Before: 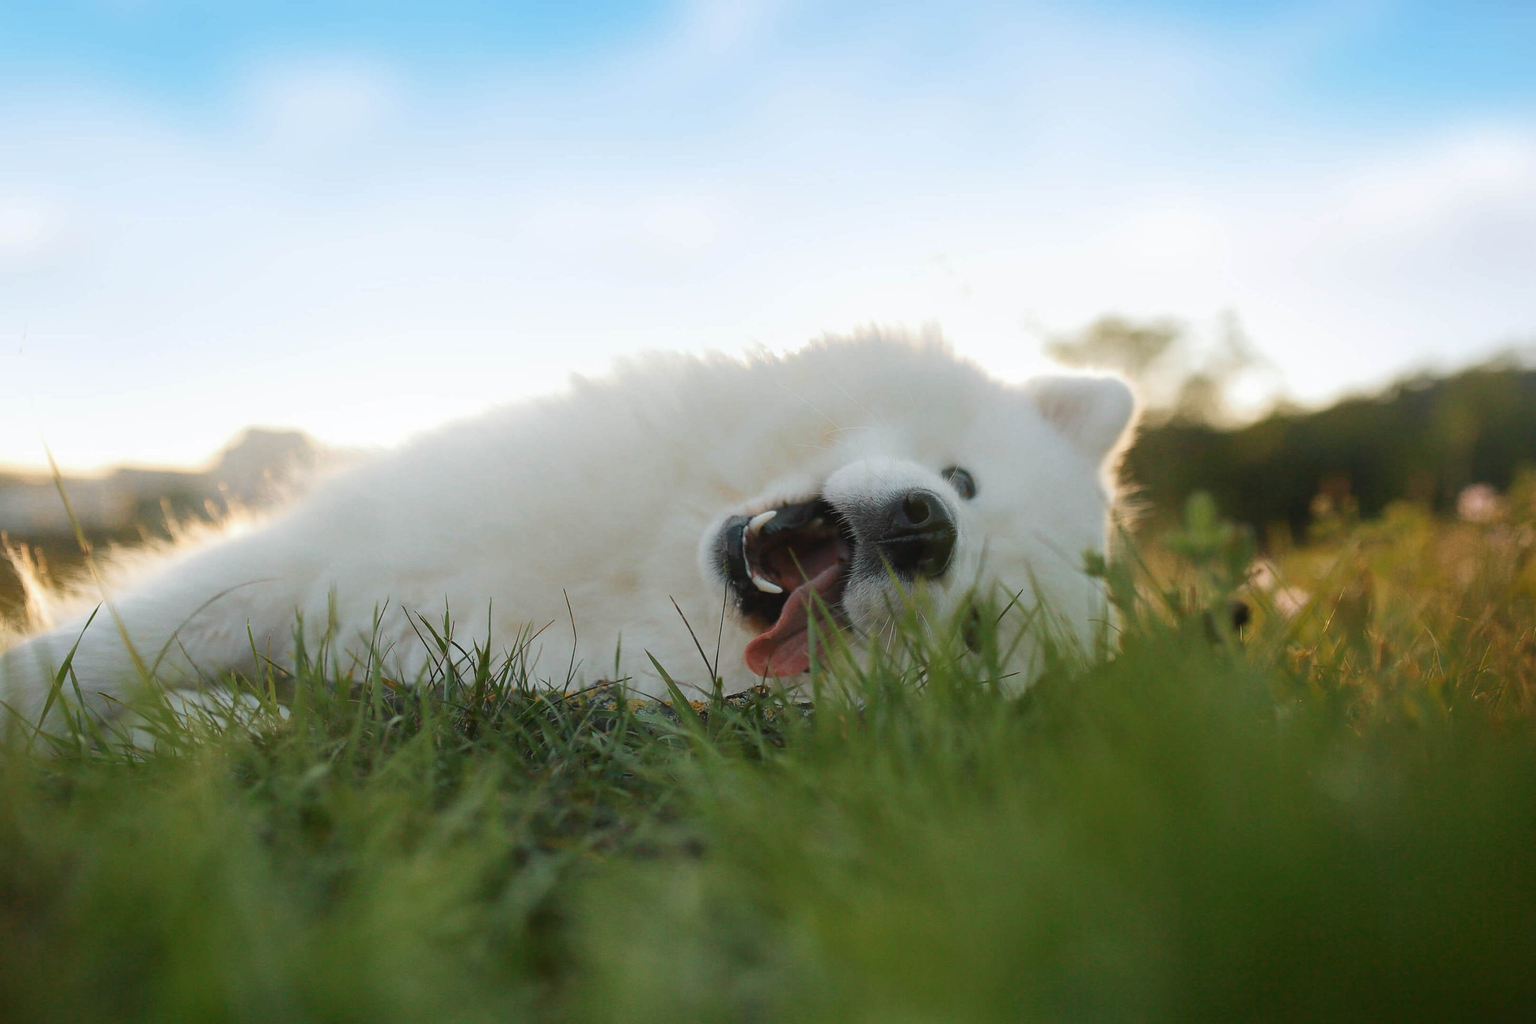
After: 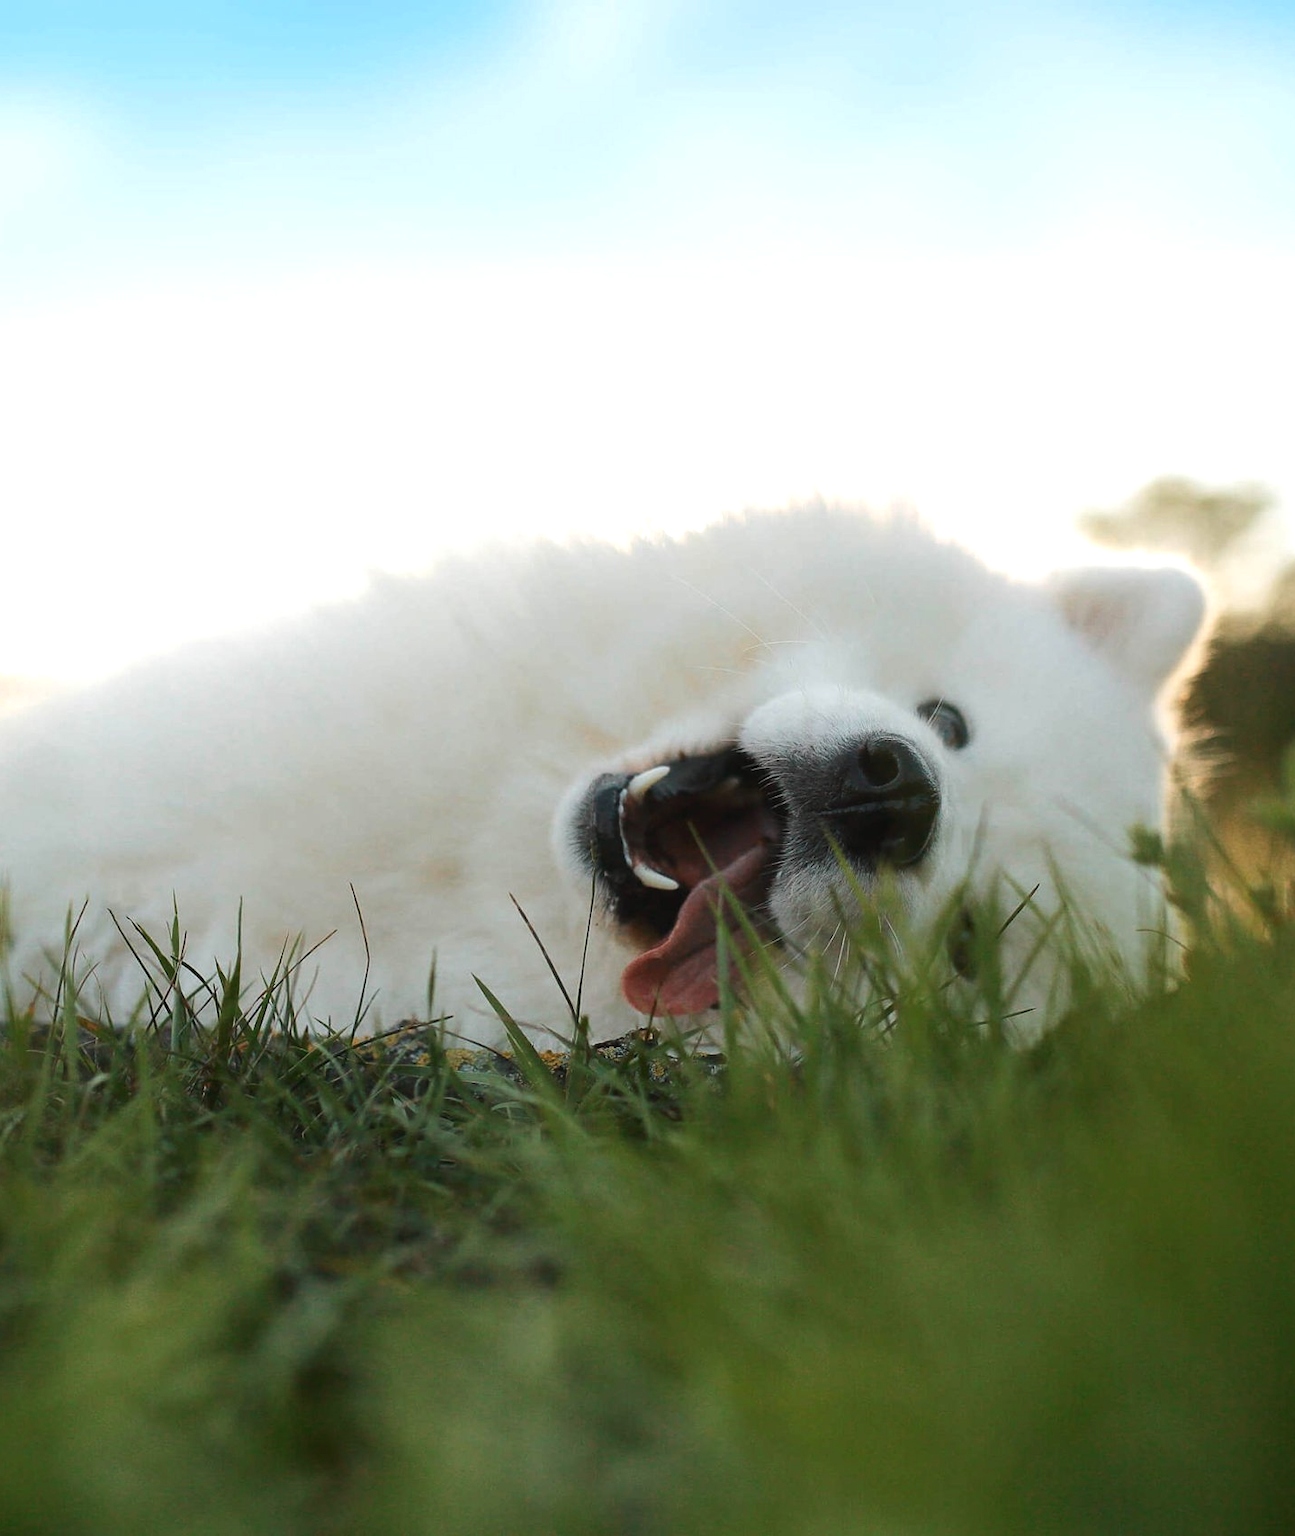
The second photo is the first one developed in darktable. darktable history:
crop: left 21.496%, right 22.254%
tone equalizer: -8 EV -0.417 EV, -7 EV -0.389 EV, -6 EV -0.333 EV, -5 EV -0.222 EV, -3 EV 0.222 EV, -2 EV 0.333 EV, -1 EV 0.389 EV, +0 EV 0.417 EV, edges refinement/feathering 500, mask exposure compensation -1.57 EV, preserve details no
